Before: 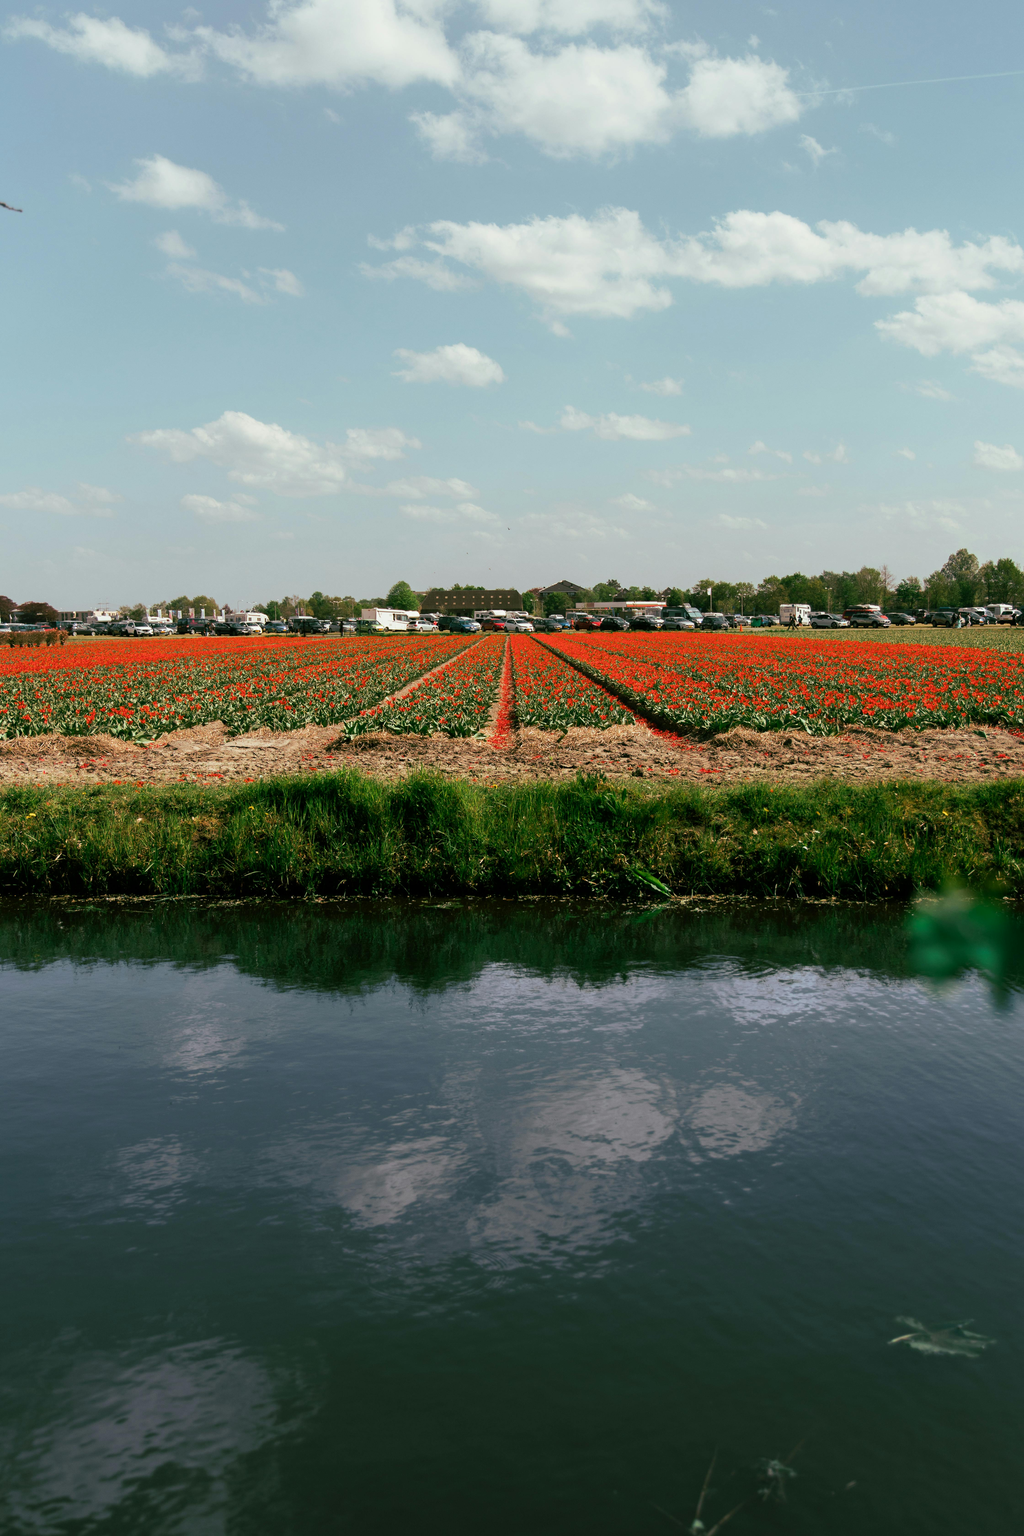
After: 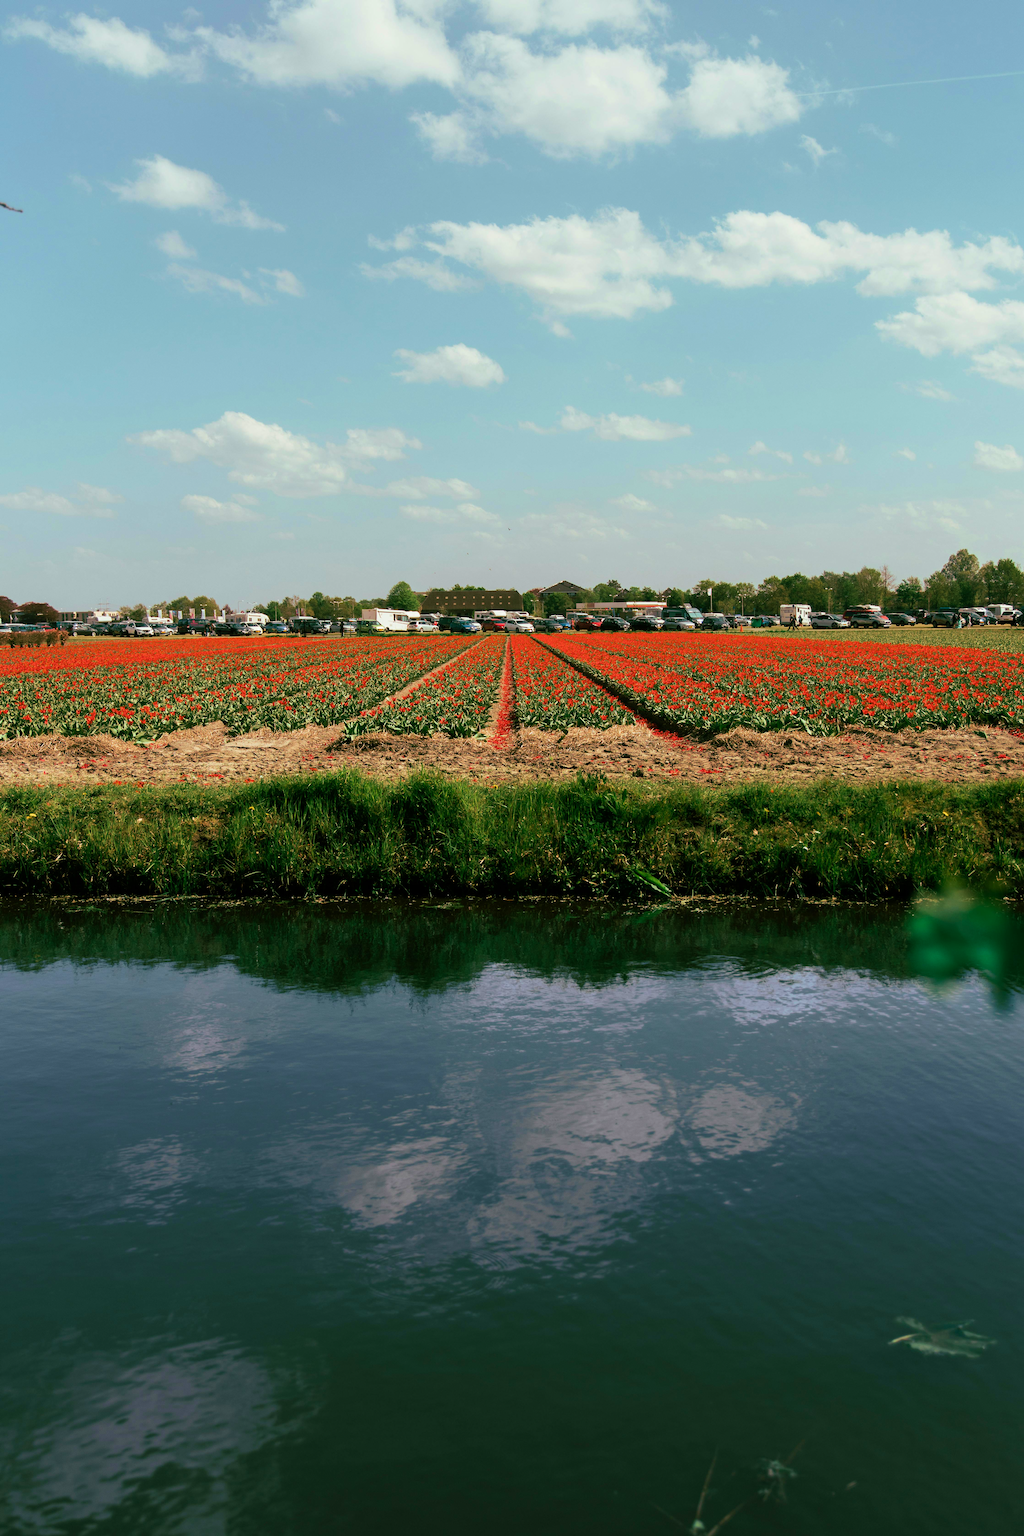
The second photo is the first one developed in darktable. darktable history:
velvia: strength 40.43%
